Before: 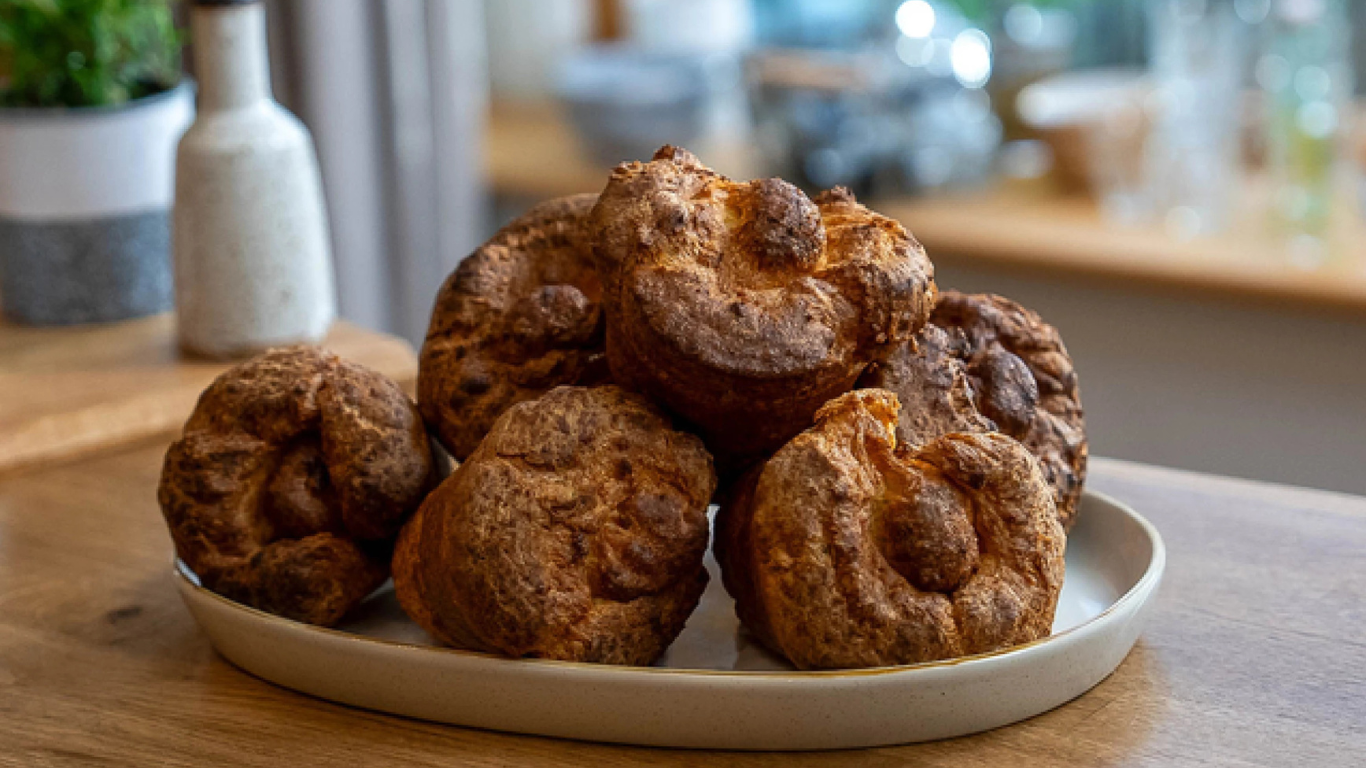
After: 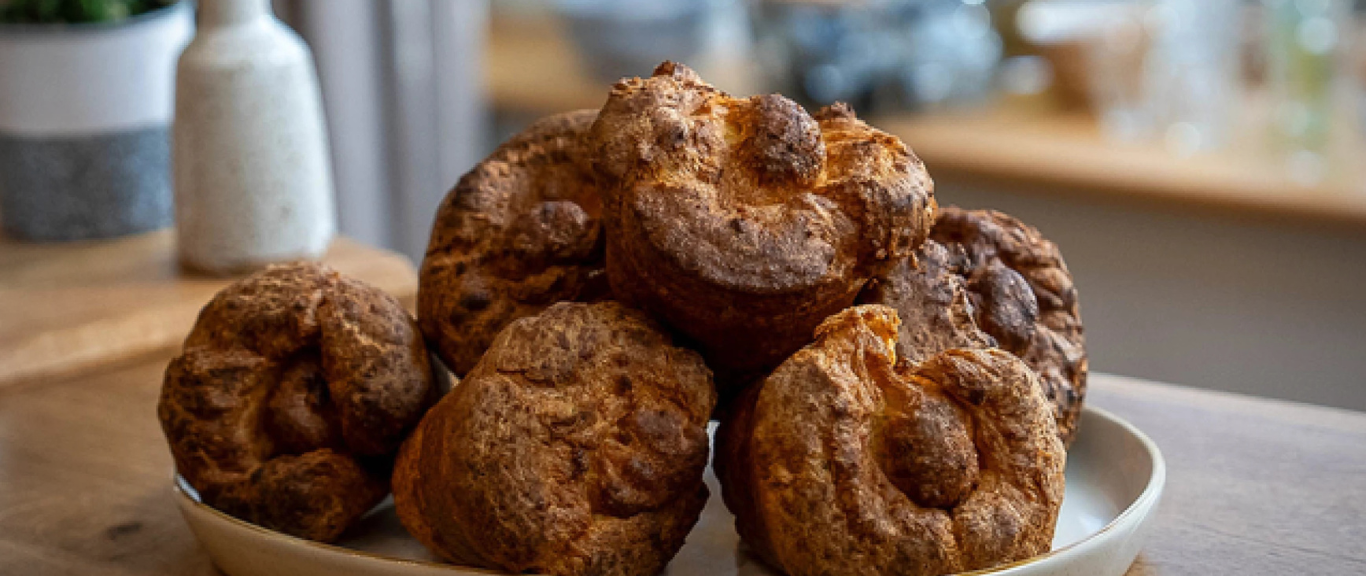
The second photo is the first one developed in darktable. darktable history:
crop: top 11.038%, bottom 13.962%
vignetting: on, module defaults
